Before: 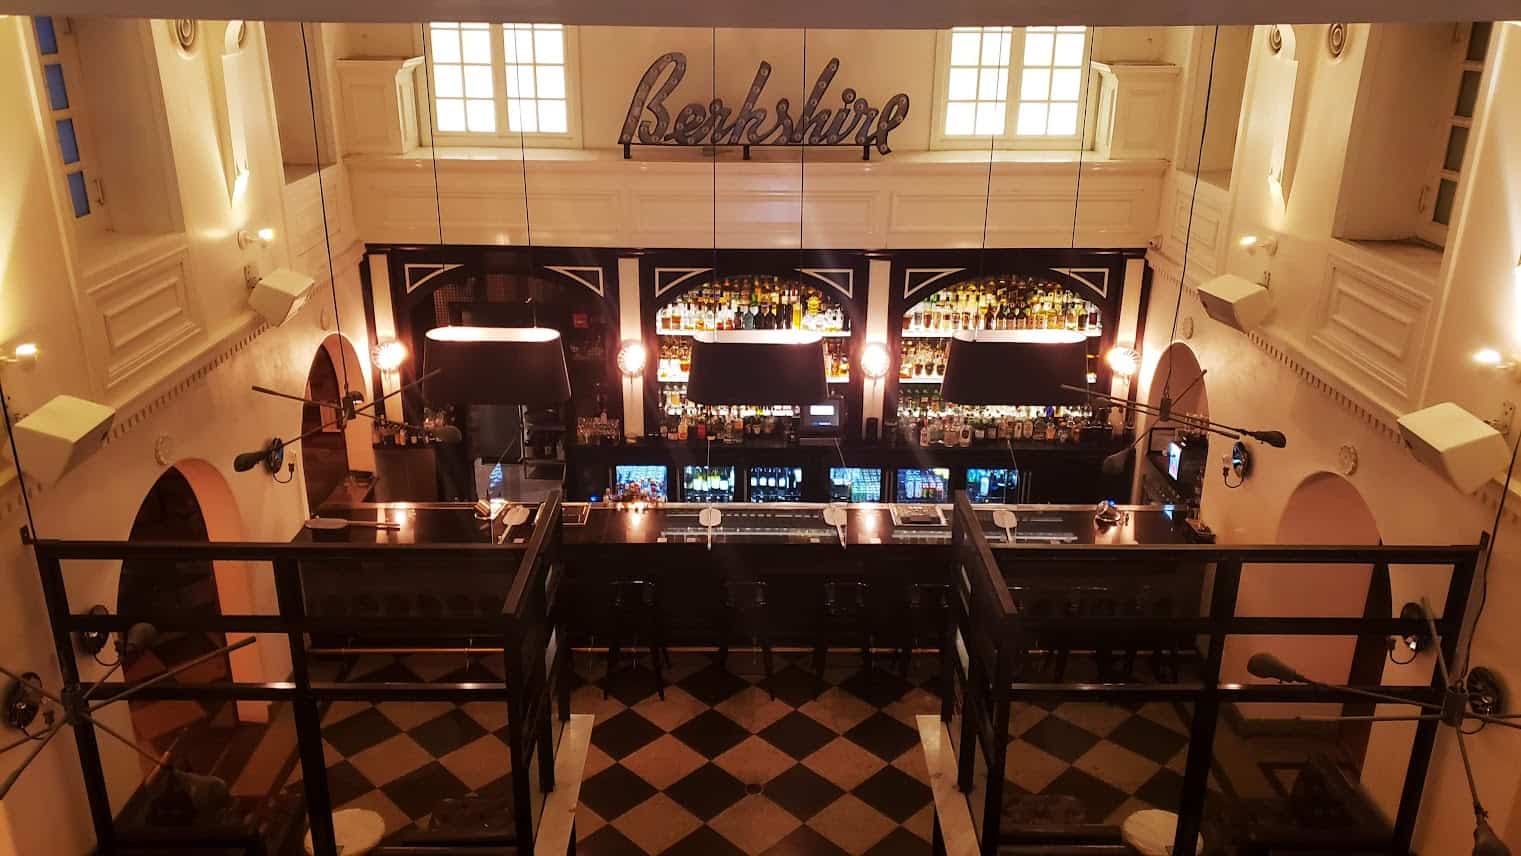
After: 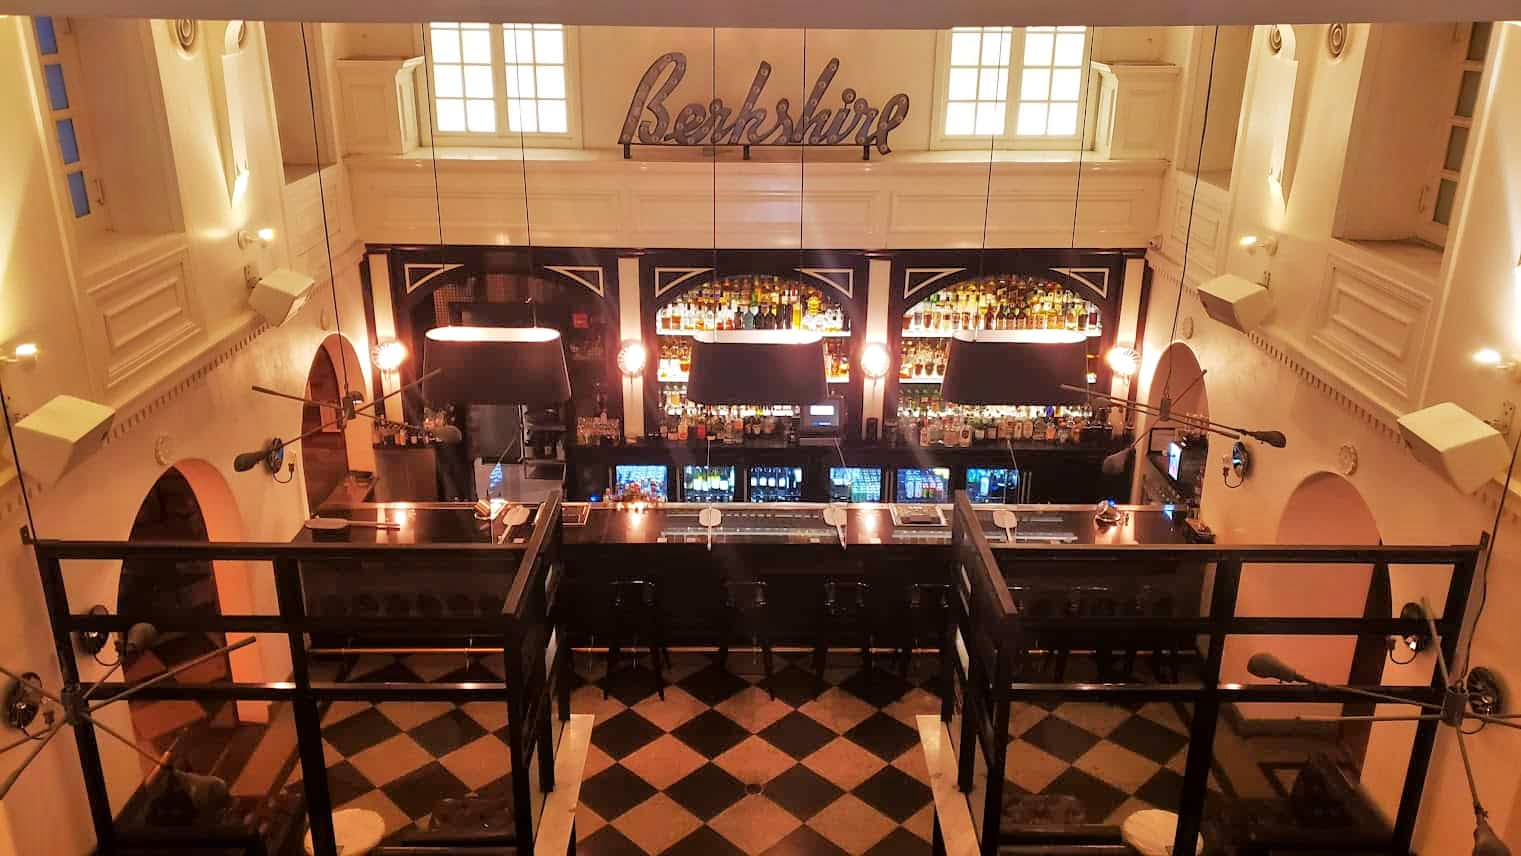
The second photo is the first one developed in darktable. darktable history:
tone equalizer: -7 EV 0.154 EV, -6 EV 0.609 EV, -5 EV 1.15 EV, -4 EV 1.36 EV, -3 EV 1.15 EV, -2 EV 0.6 EV, -1 EV 0.153 EV
